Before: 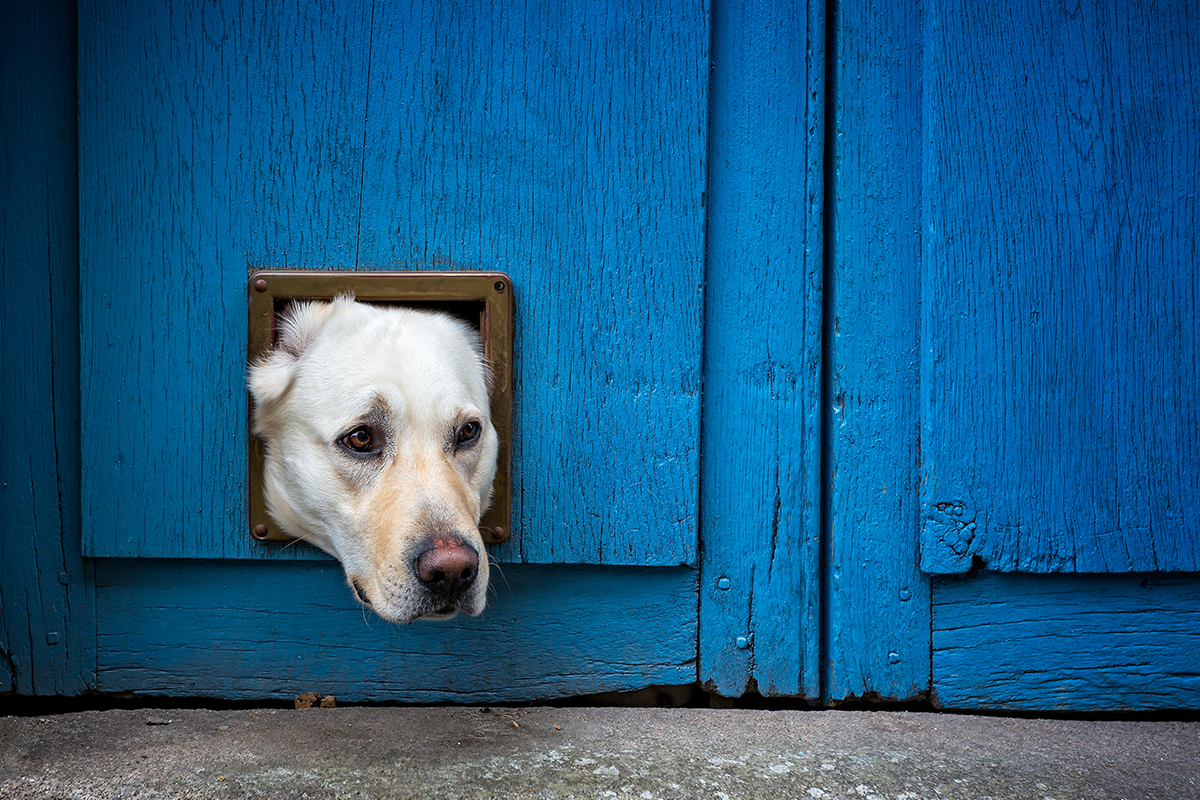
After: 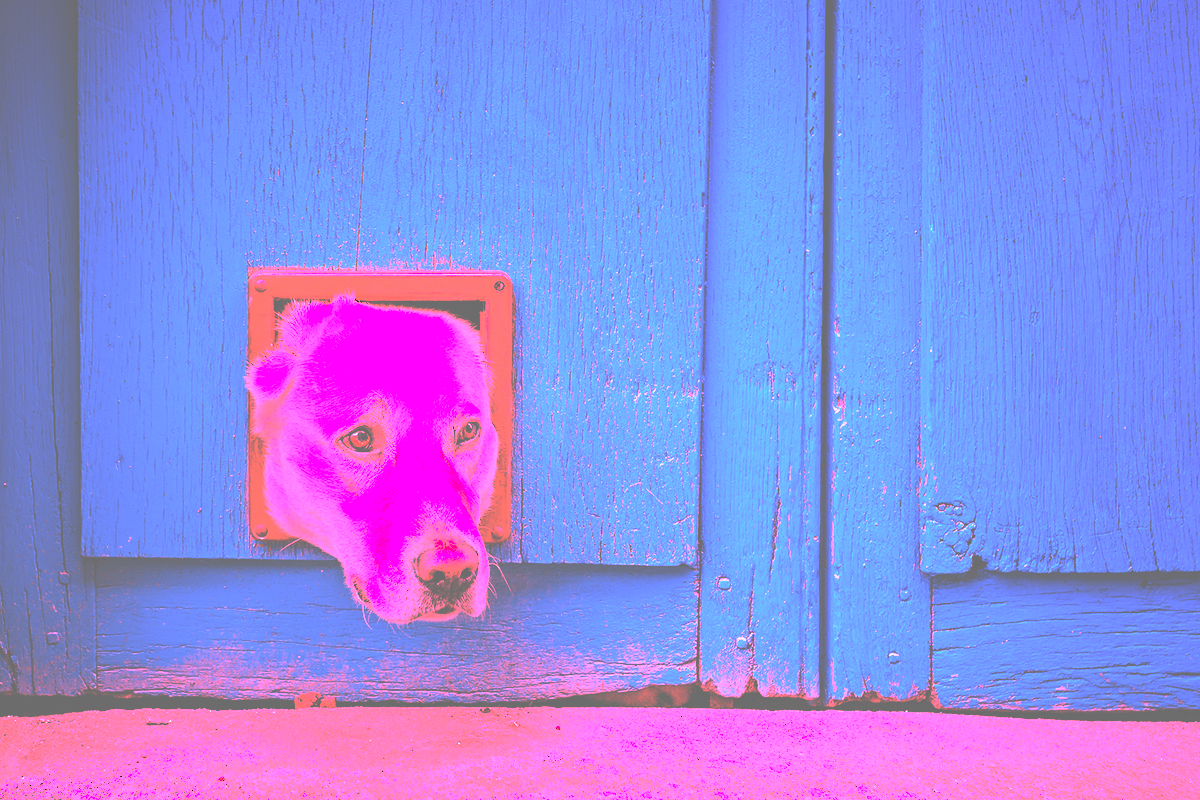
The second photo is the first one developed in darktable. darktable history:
sharpen: radius 2.883, amount 0.868, threshold 47.523
exposure: black level correction -0.071, exposure 0.5 EV, compensate highlight preservation false
contrast brightness saturation: brightness 0.15
white balance: red 4.26, blue 1.802
